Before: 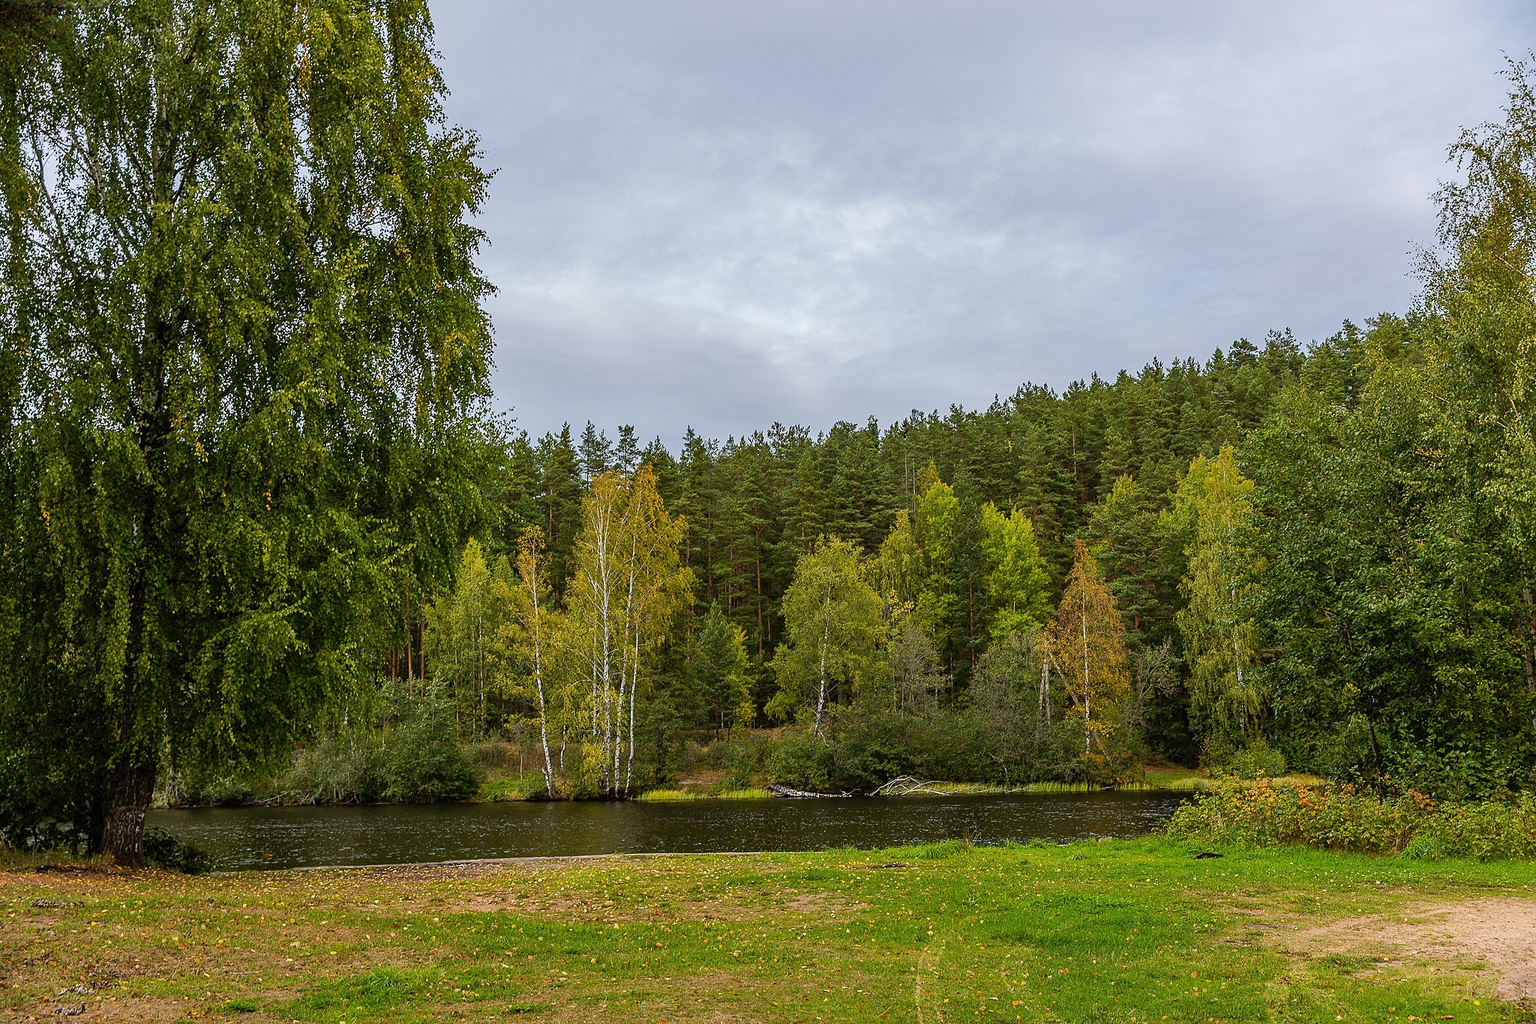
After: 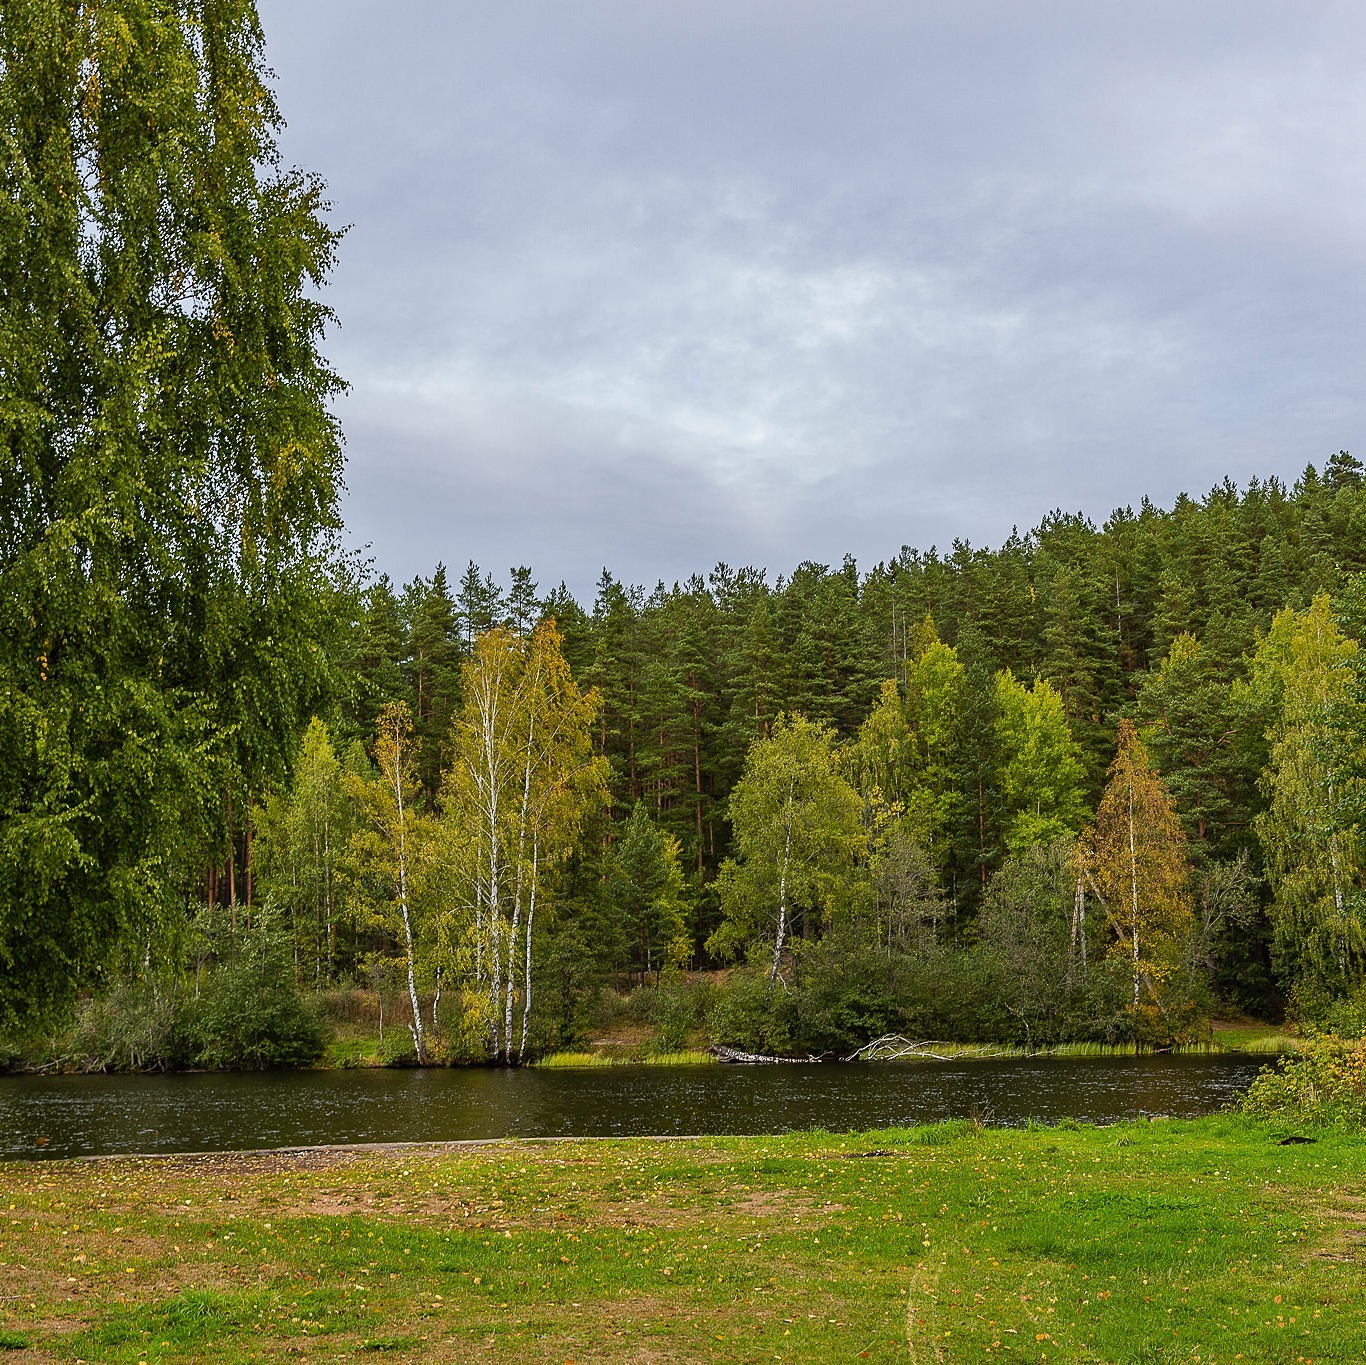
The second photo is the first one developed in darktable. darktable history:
crop and rotate: left 15.344%, right 17.95%
